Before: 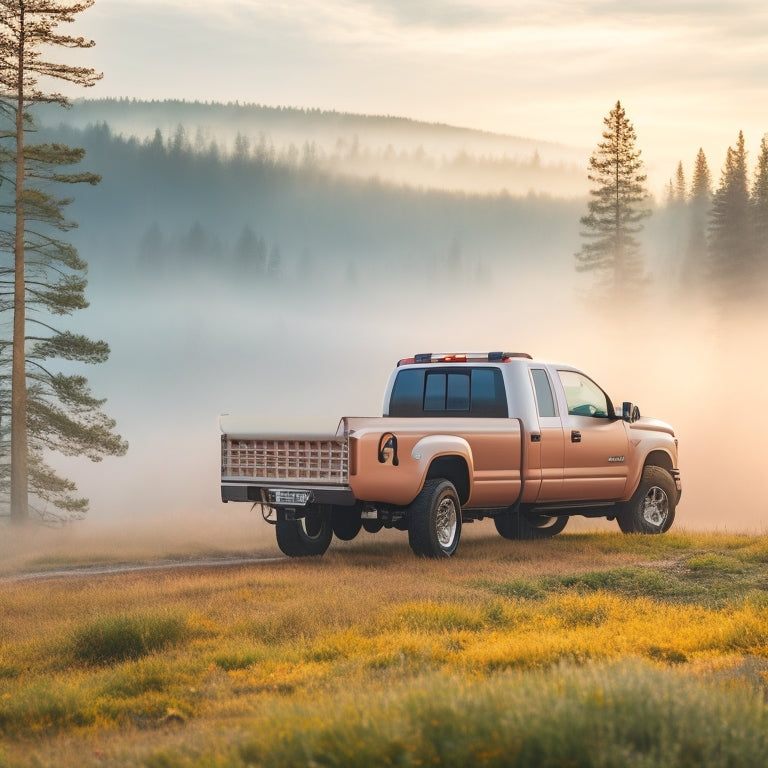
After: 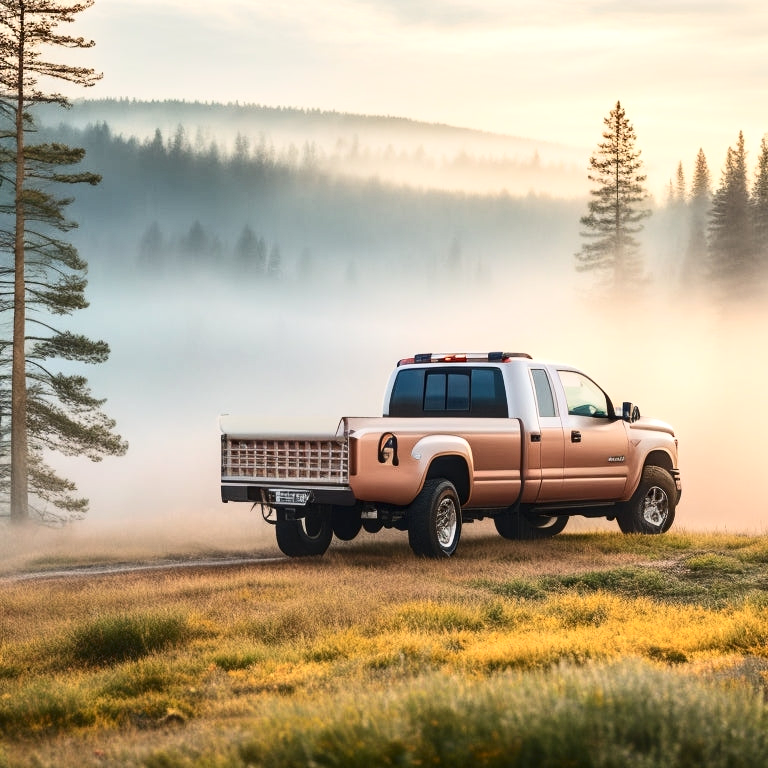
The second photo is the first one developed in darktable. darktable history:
local contrast: highlights 100%, shadows 100%, detail 131%, midtone range 0.2
contrast brightness saturation: contrast 0.28
